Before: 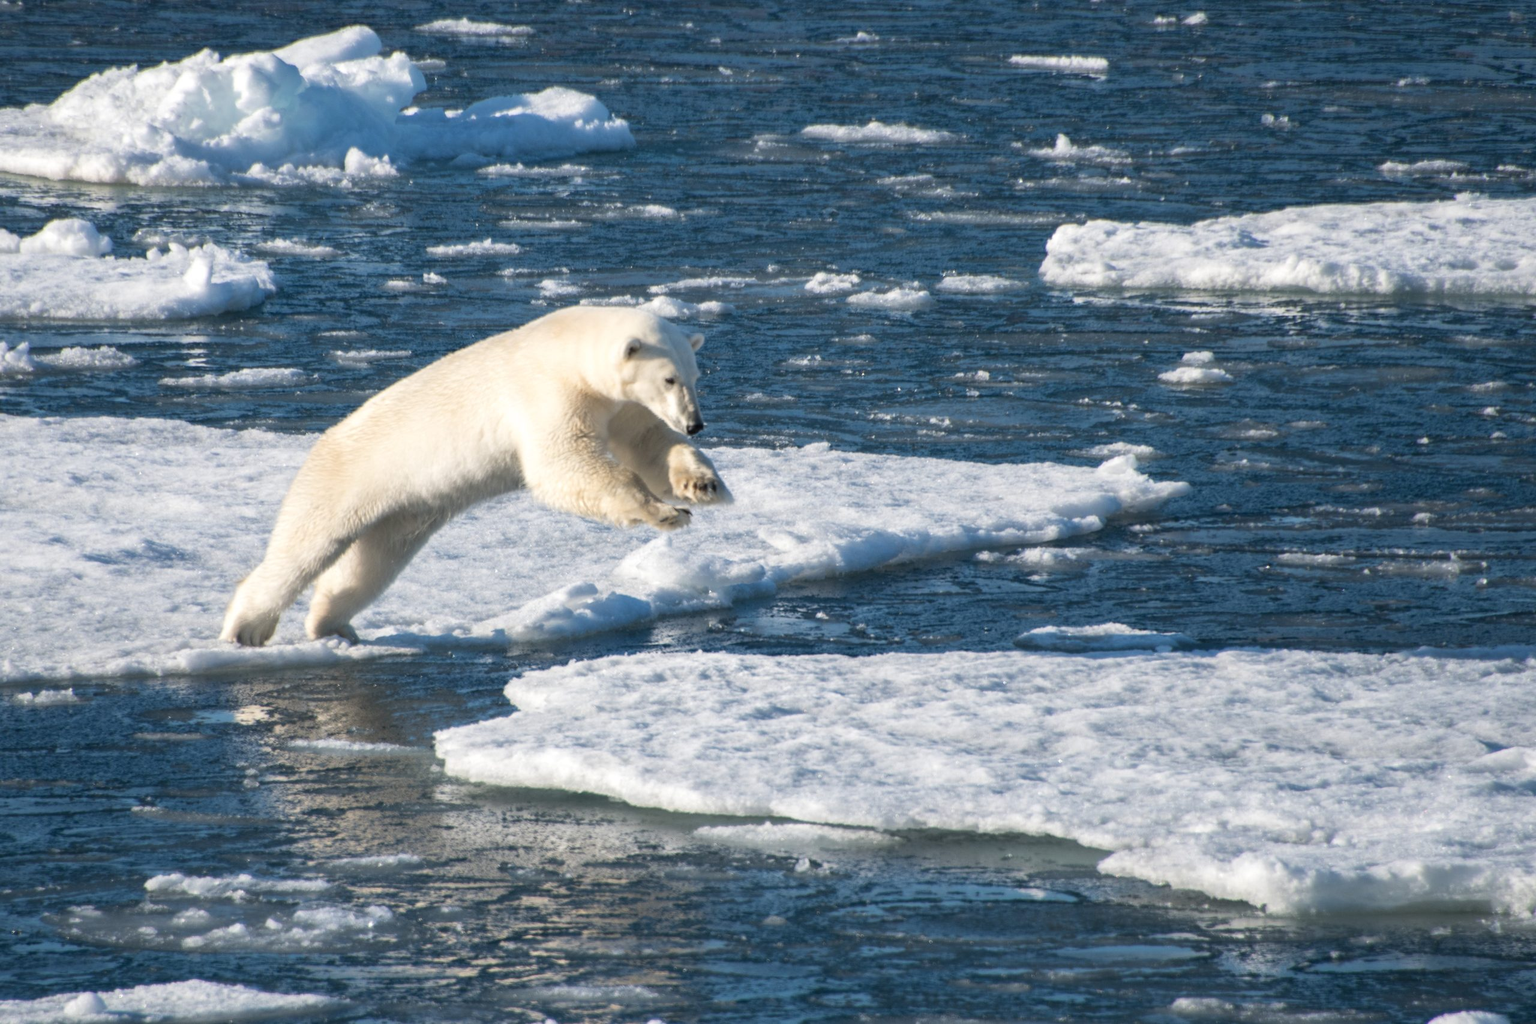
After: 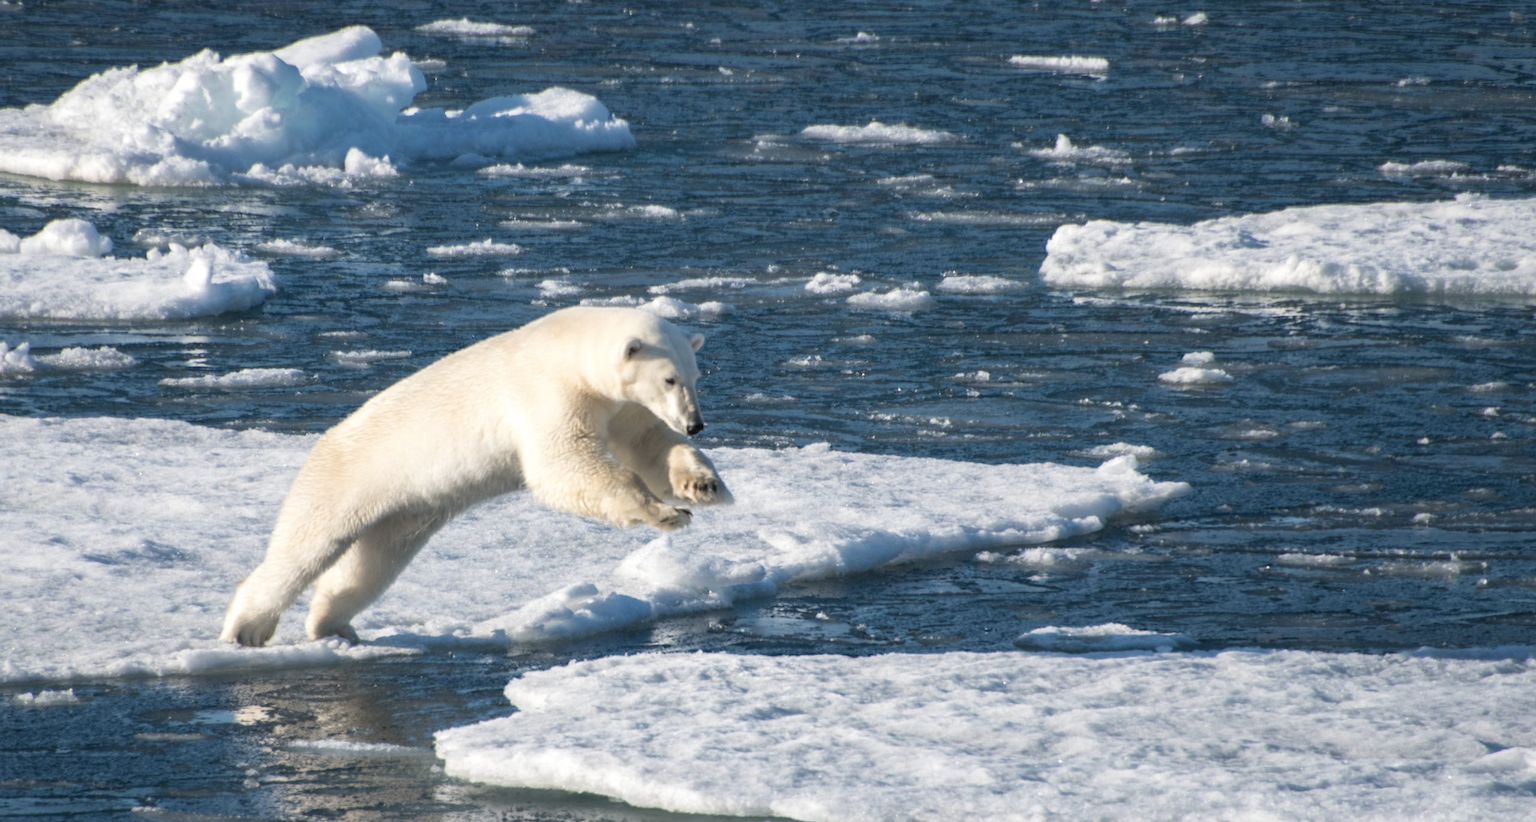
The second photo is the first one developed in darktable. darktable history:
contrast brightness saturation: saturation -0.1
crop: bottom 19.644%
